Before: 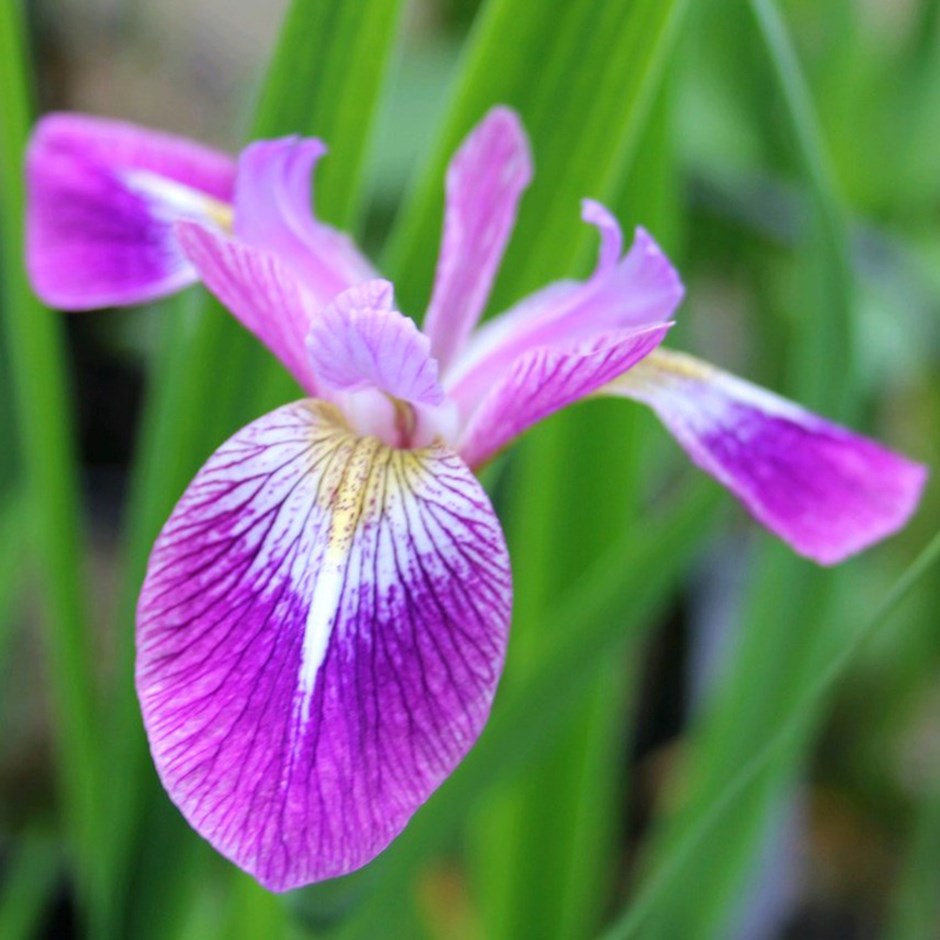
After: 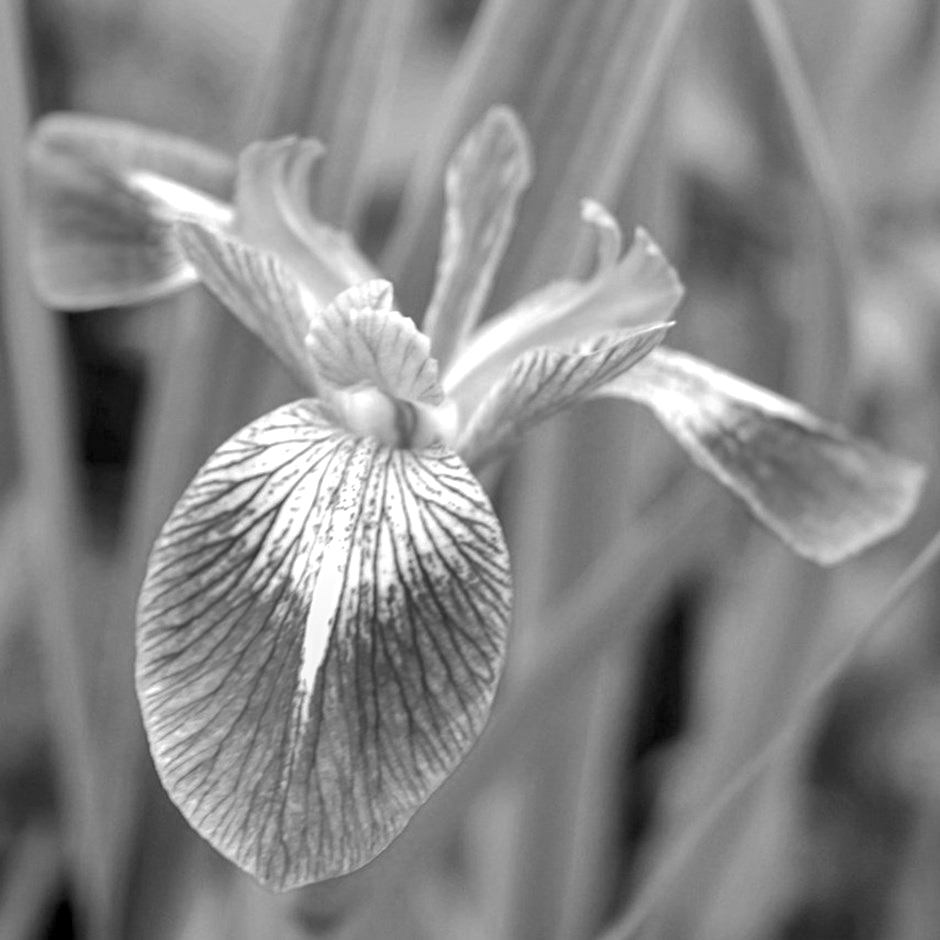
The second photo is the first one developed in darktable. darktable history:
exposure: exposure 0.496 EV, compensate highlight preservation false
local contrast: on, module defaults
monochrome: a 32, b 64, size 2.3
shadows and highlights: on, module defaults
